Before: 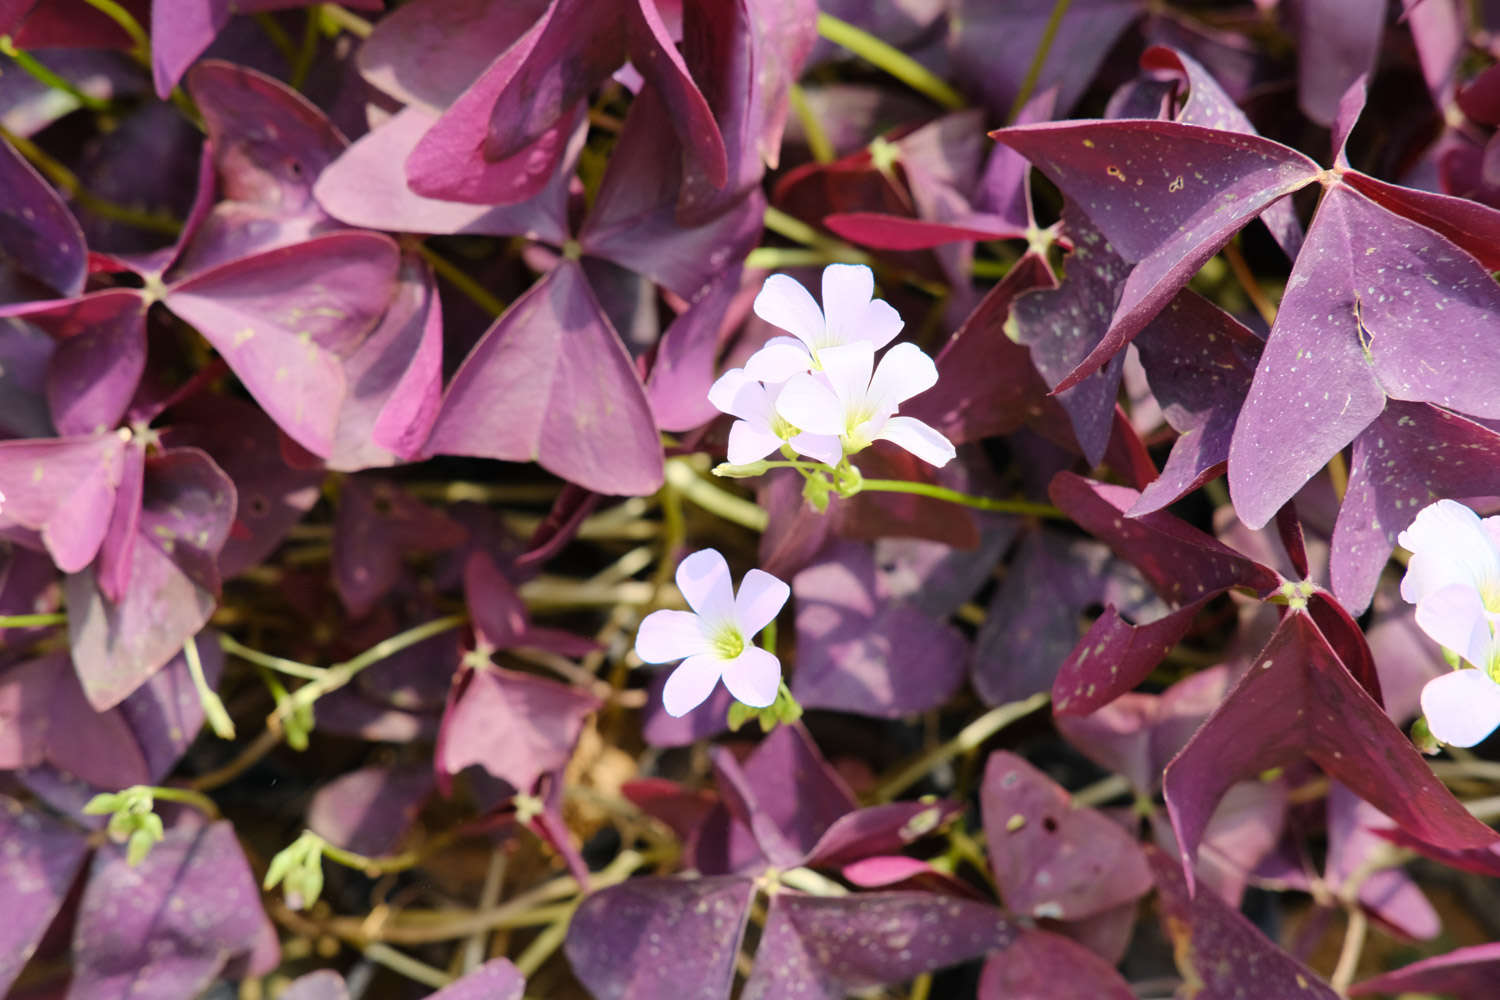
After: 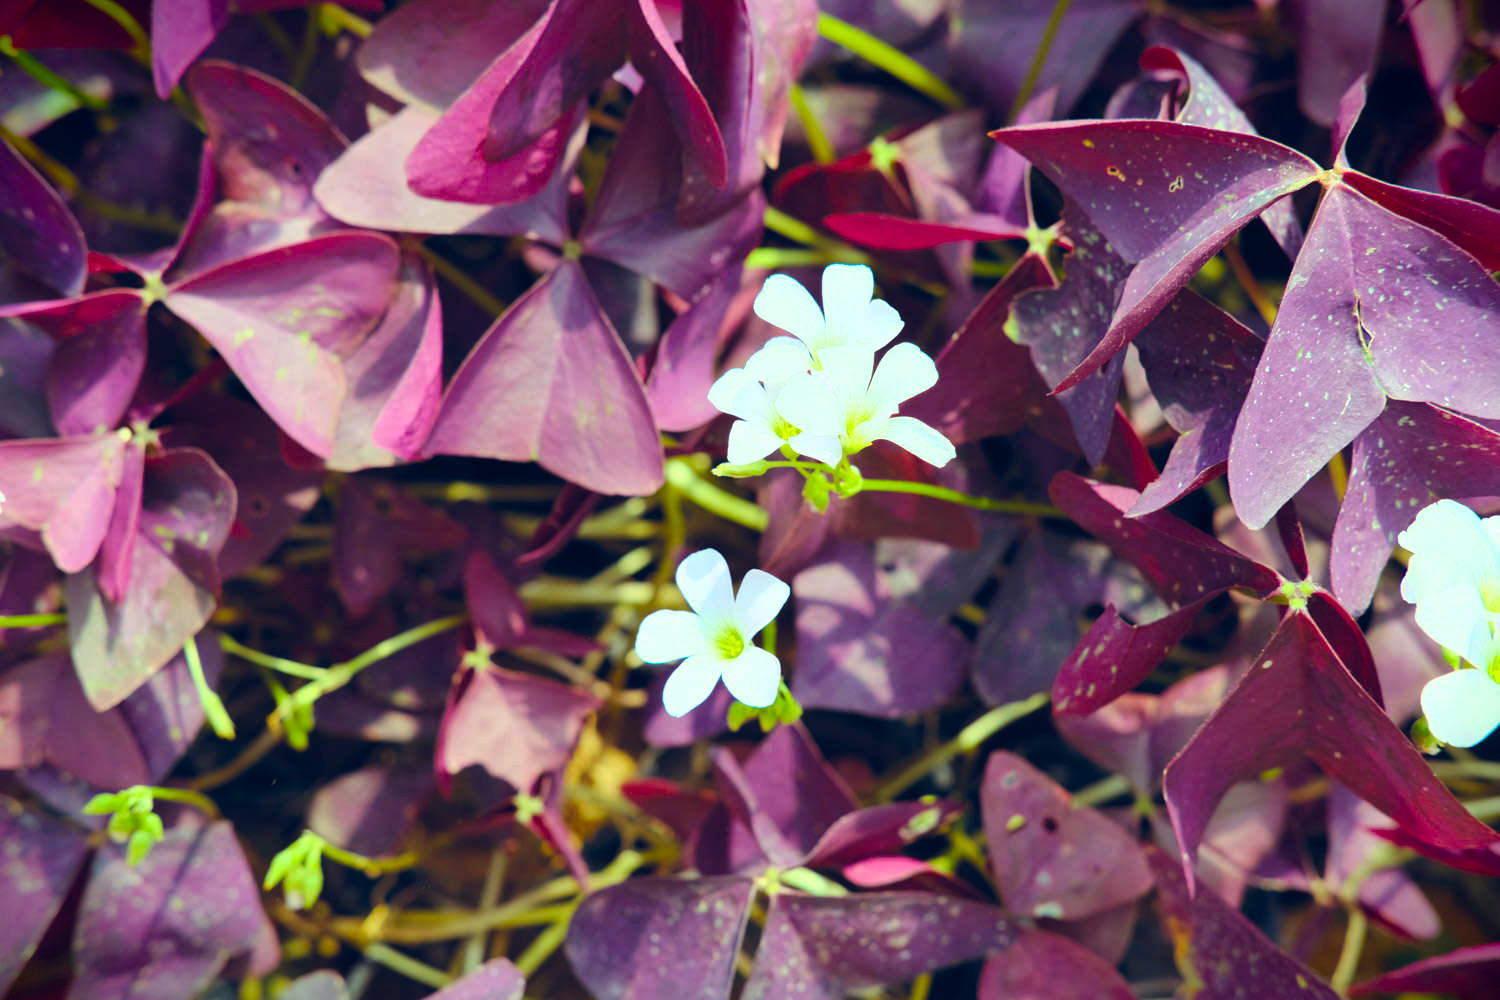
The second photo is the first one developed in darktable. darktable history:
color balance rgb: shadows lift › luminance -20.219%, highlights gain › luminance 15.219%, highlights gain › chroma 7.111%, highlights gain › hue 128.7°, global offset › luminance 0.385%, global offset › chroma 0.213%, global offset › hue 254.63°, perceptual saturation grading › global saturation 42.937%
vignetting: fall-off start 99.21%, brightness -0.993, saturation 0.498, width/height ratio 1.307
